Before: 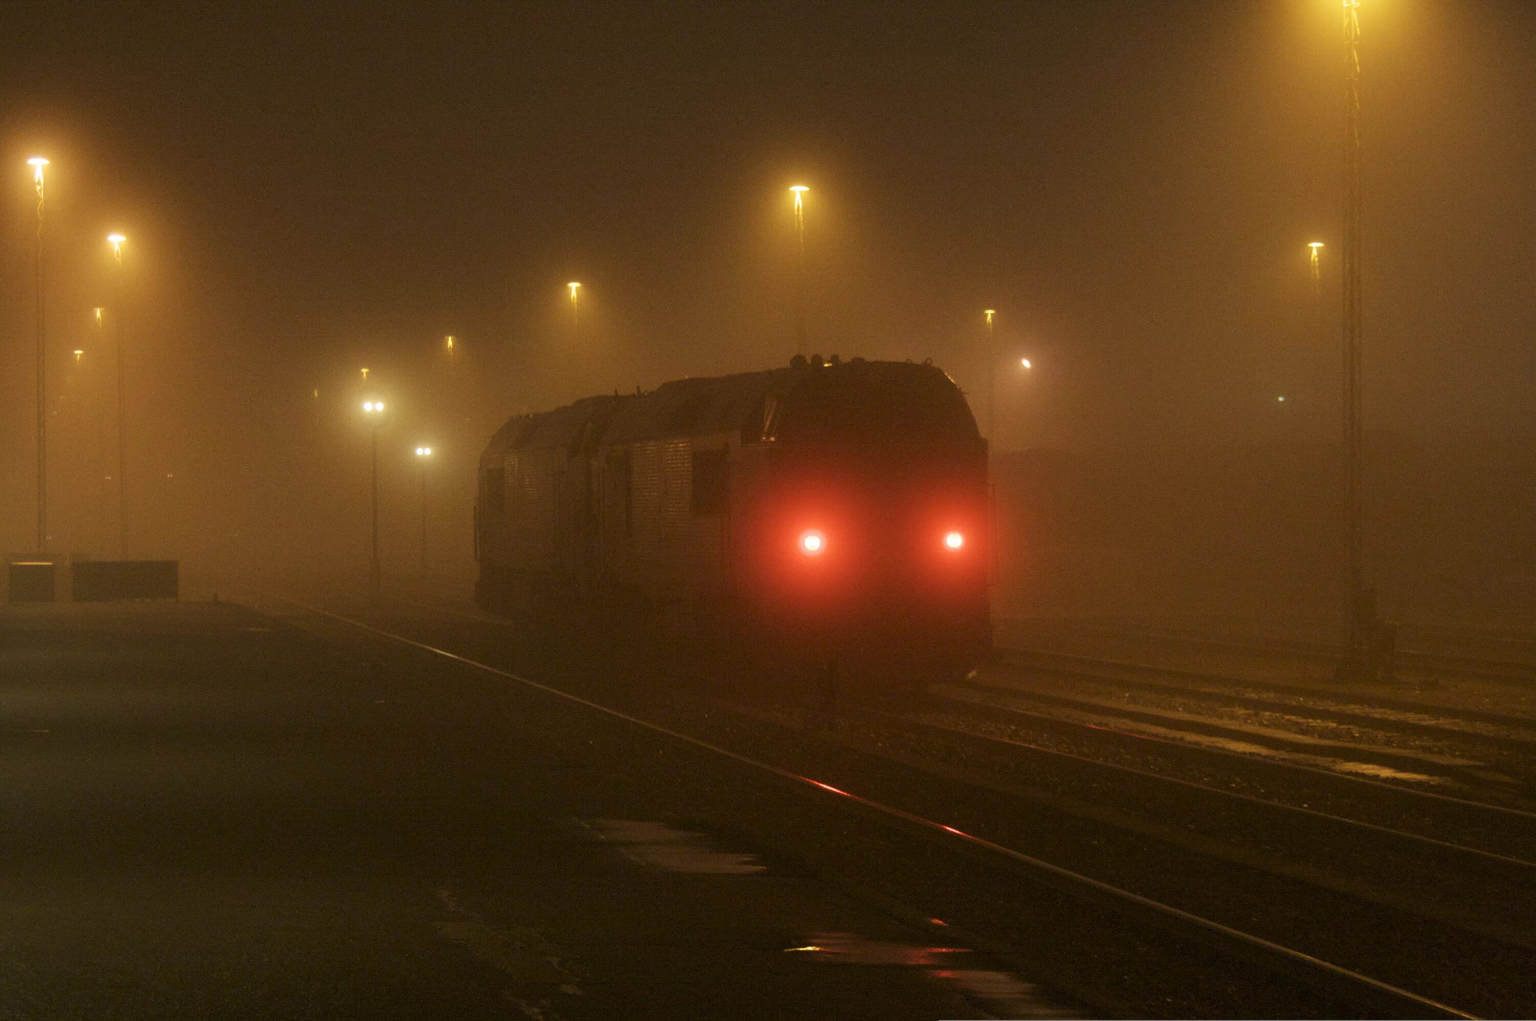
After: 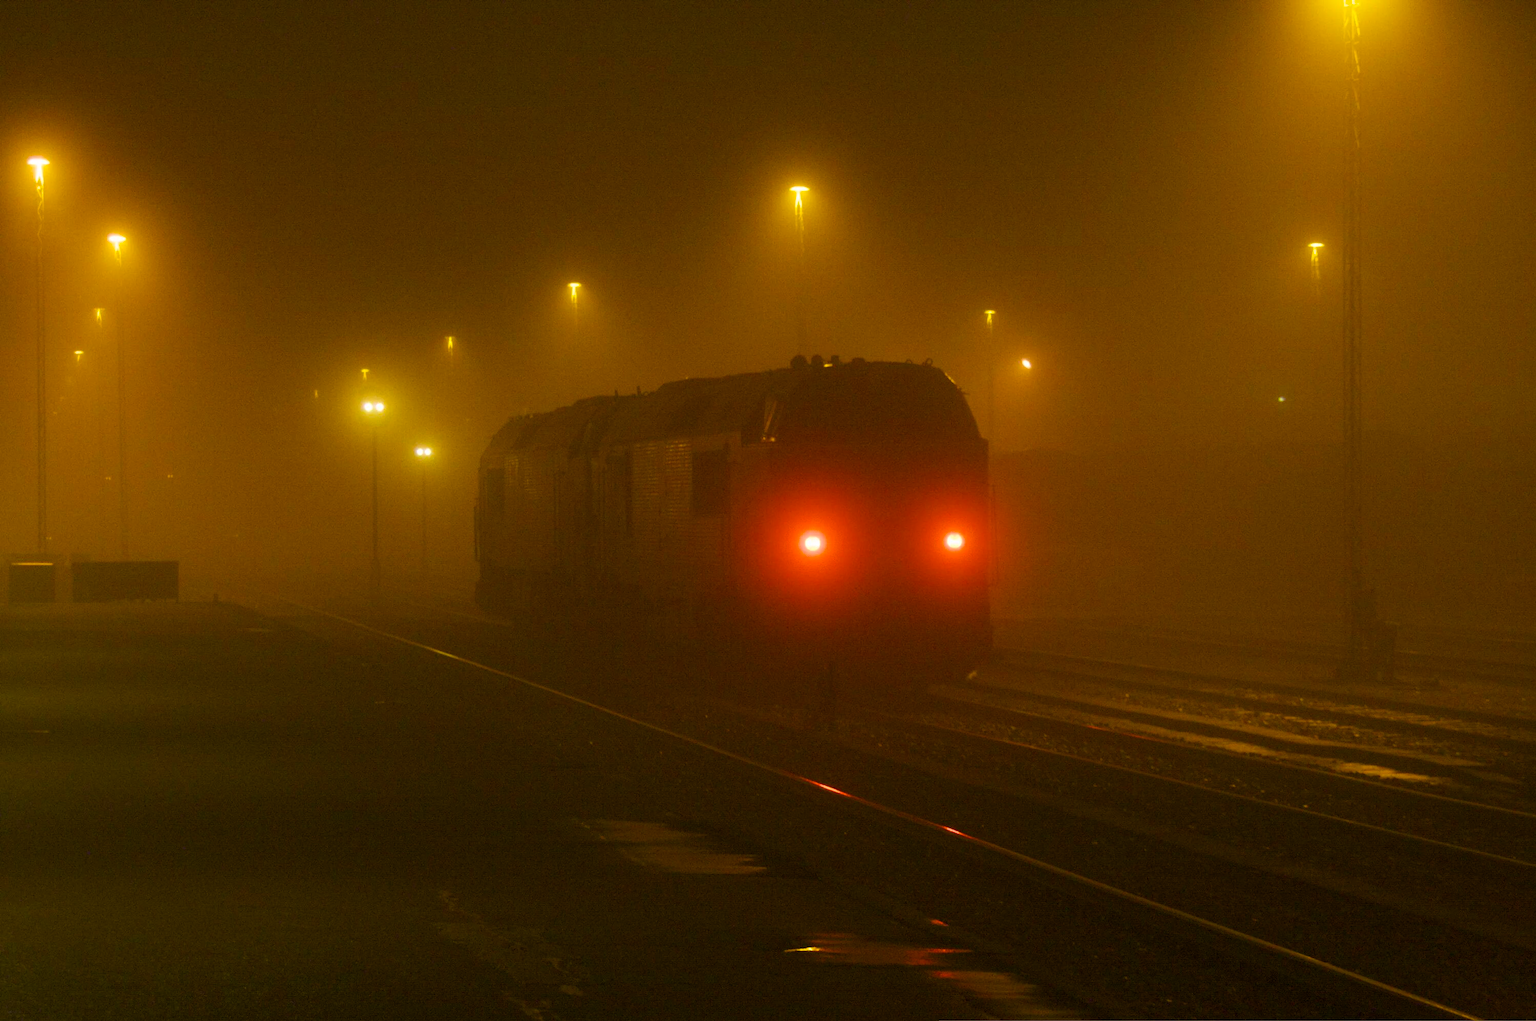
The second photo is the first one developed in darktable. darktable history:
color balance rgb: perceptual saturation grading › global saturation 25.051%, global vibrance 50.264%
